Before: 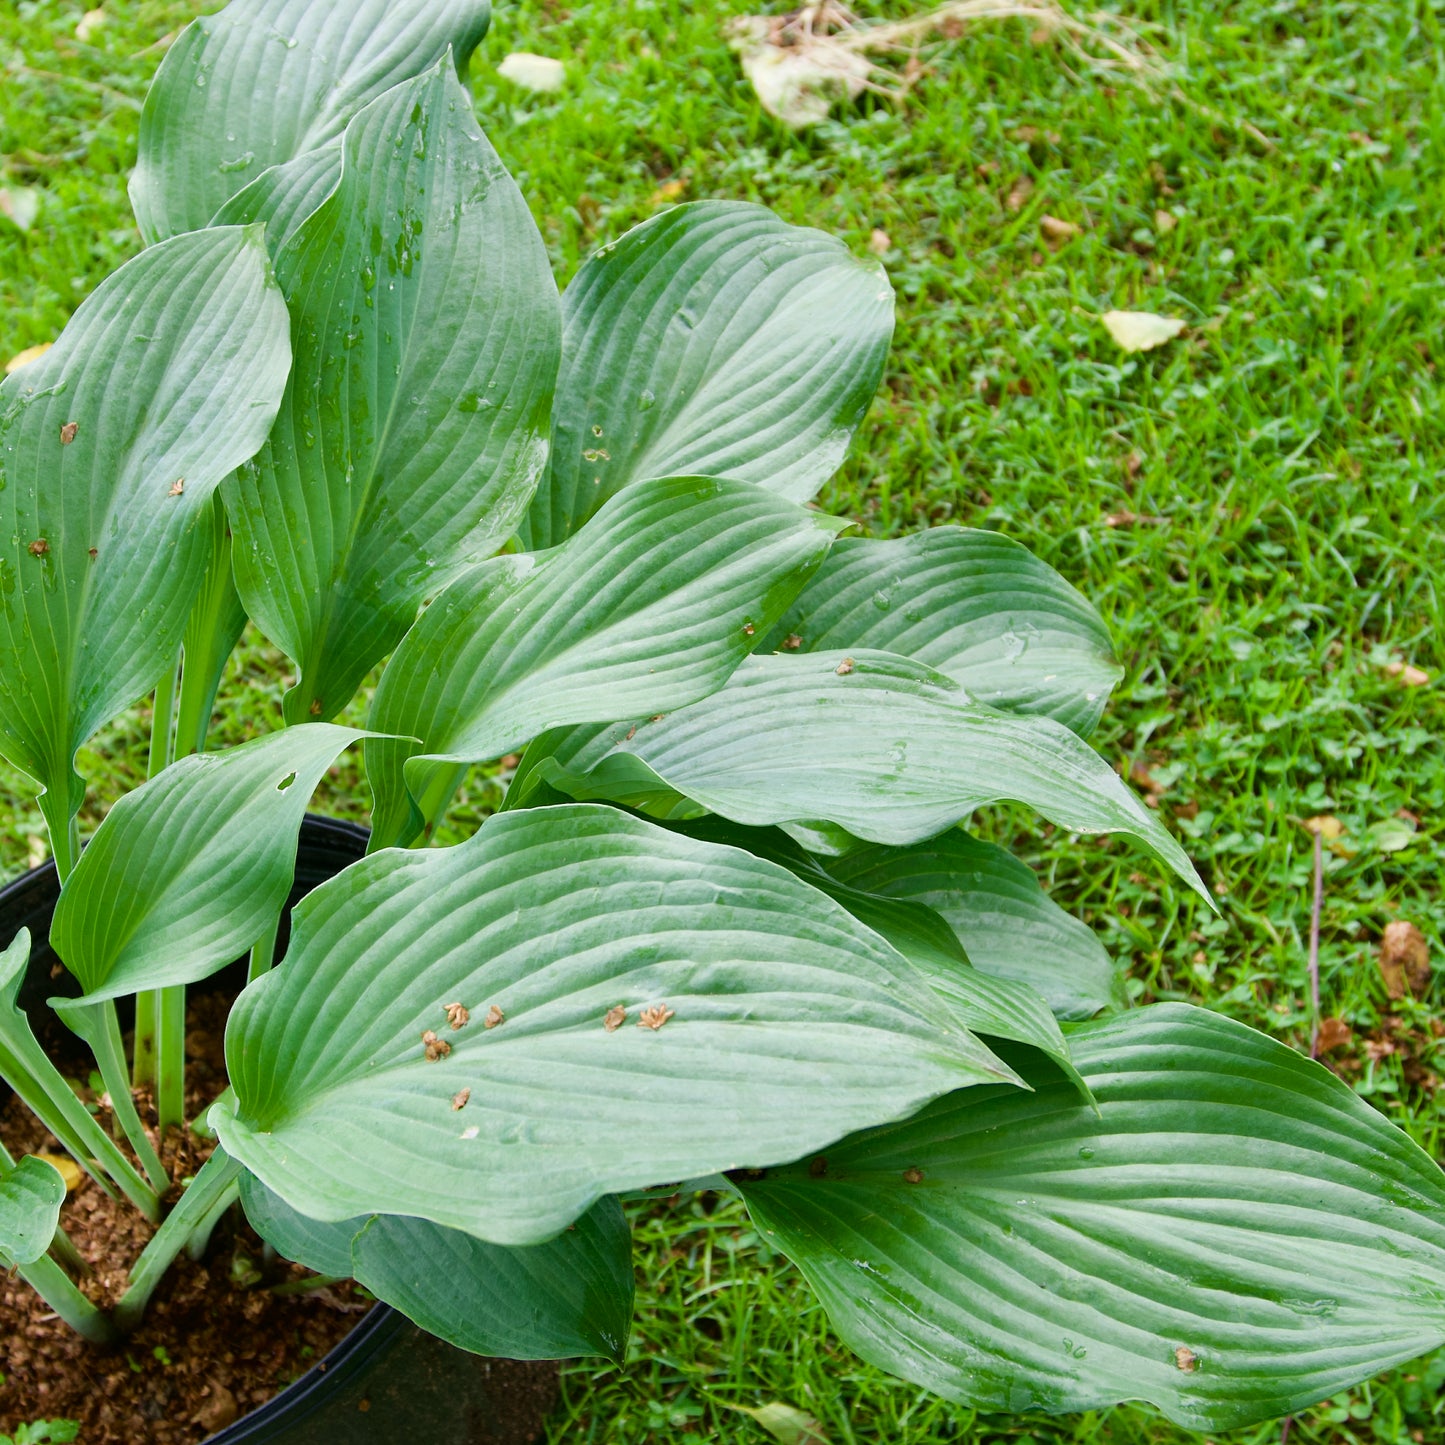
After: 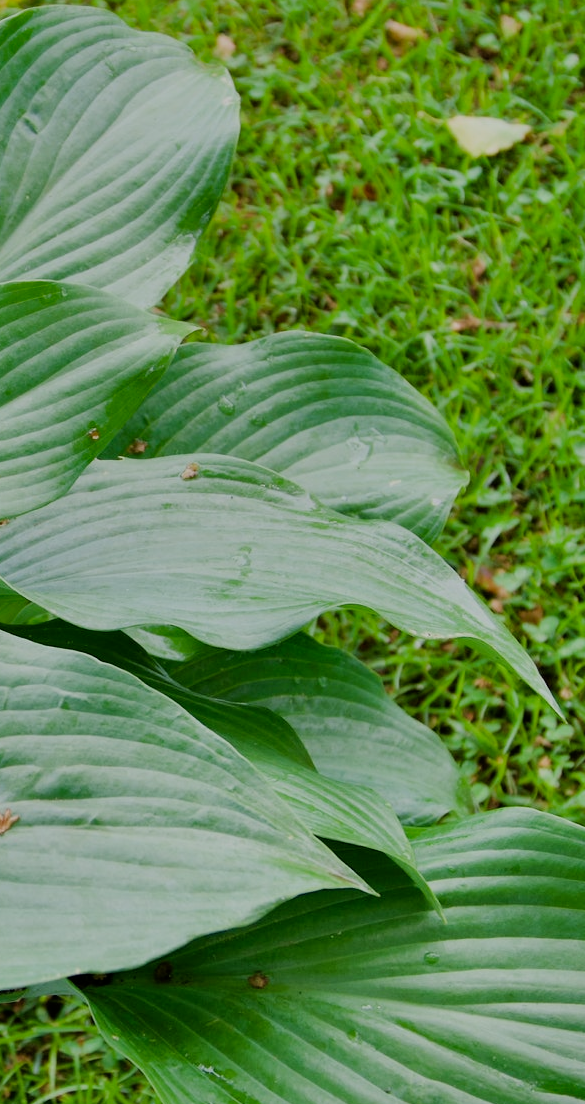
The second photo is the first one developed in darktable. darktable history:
crop: left 45.38%, top 13.511%, right 14.111%, bottom 9.818%
shadows and highlights: white point adjustment -3.61, highlights -63.65, soften with gaussian
filmic rgb: black relative exposure -7.65 EV, white relative exposure 4.56 EV, threshold 5.95 EV, hardness 3.61, enable highlight reconstruction true
